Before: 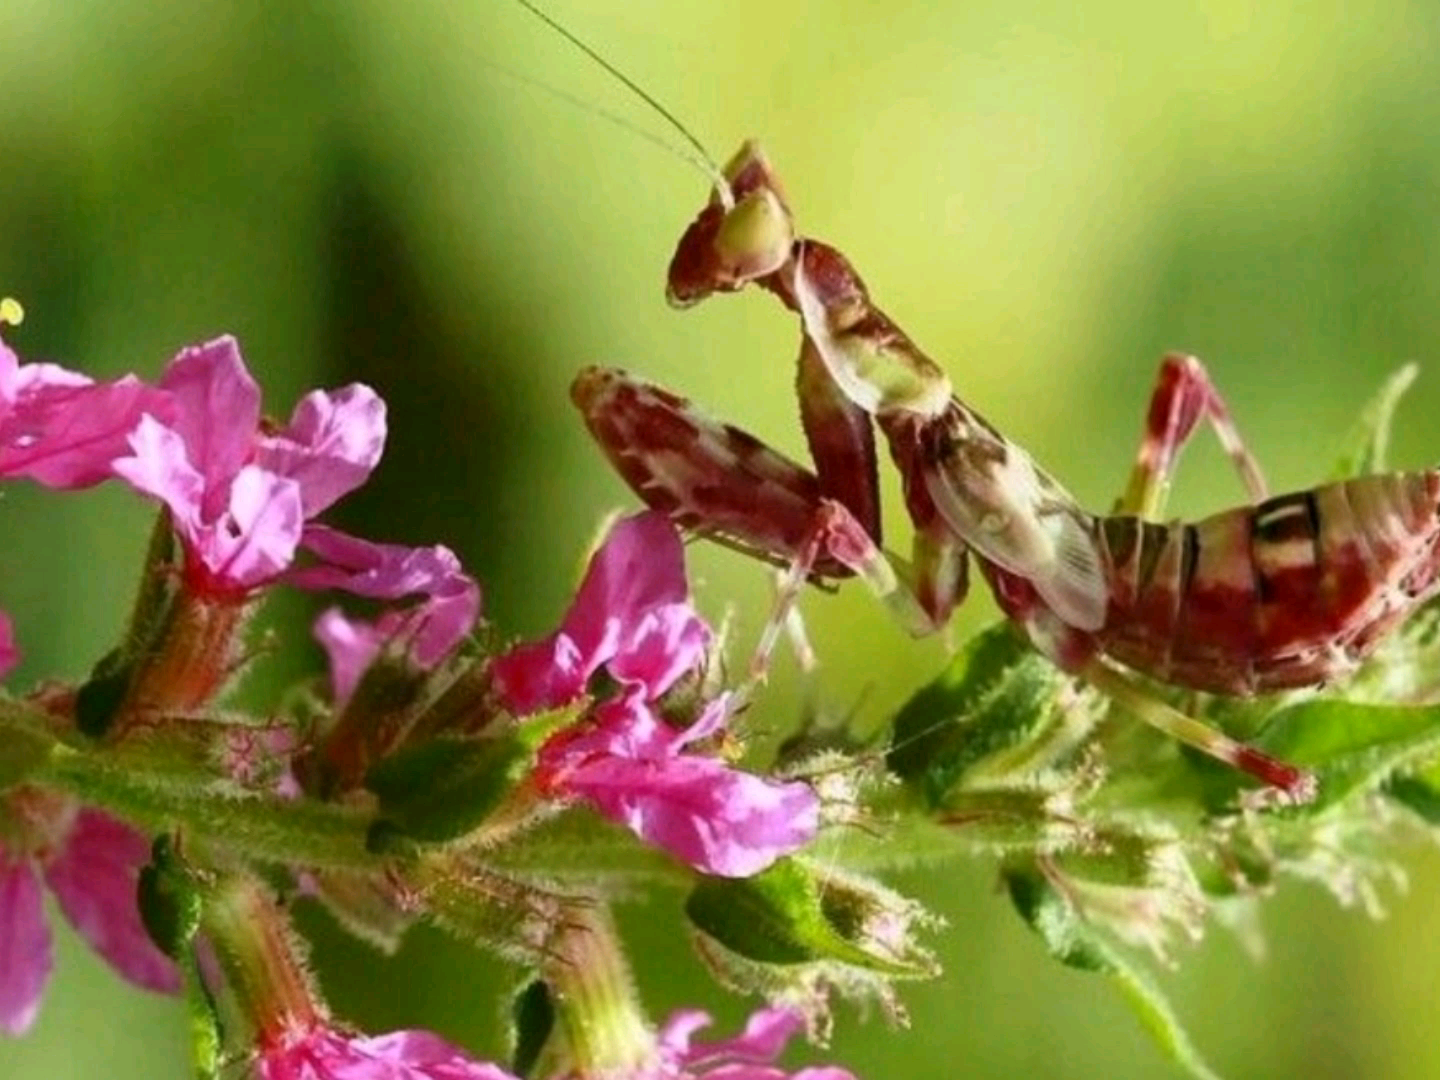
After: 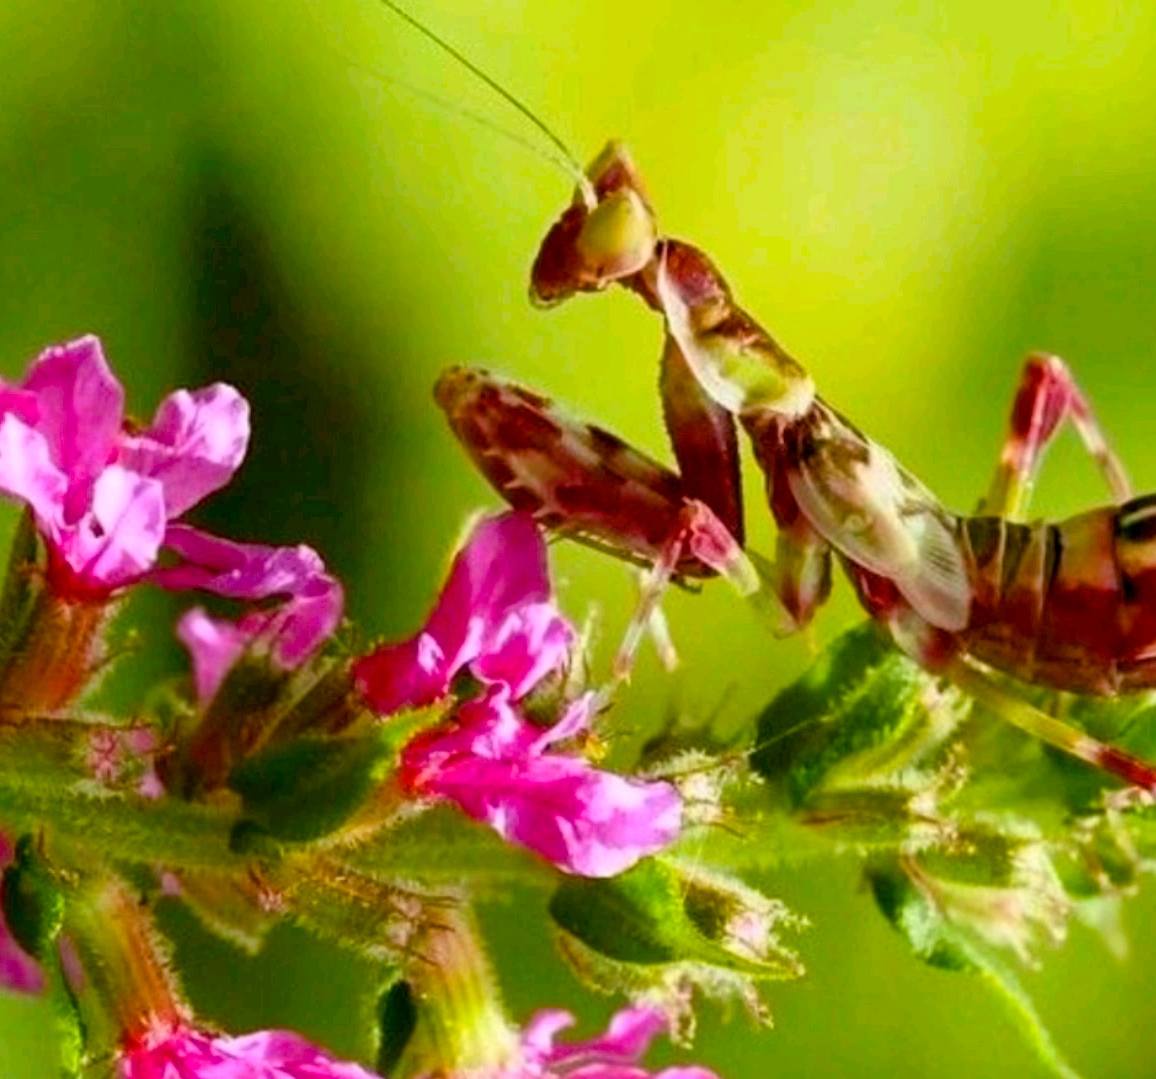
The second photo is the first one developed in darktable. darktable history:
crop and rotate: left 9.521%, right 10.199%
levels: levels [0, 0.478, 1]
color balance rgb: global offset › luminance -0.408%, perceptual saturation grading › global saturation 25.505%, global vibrance 20%
